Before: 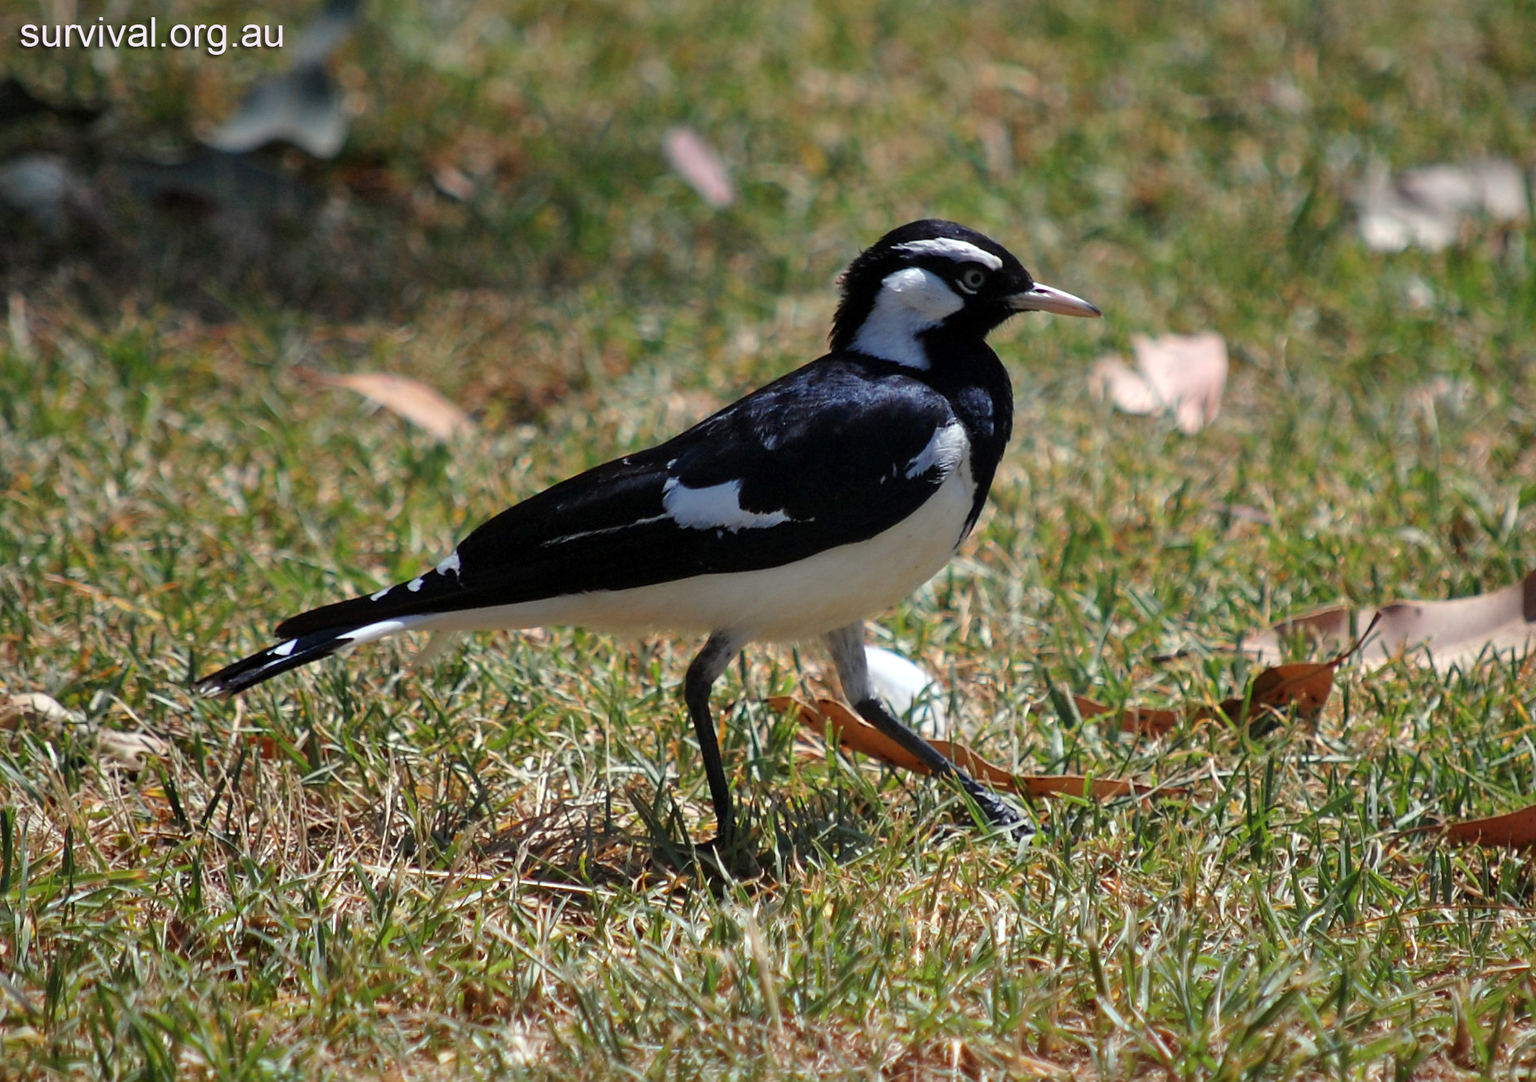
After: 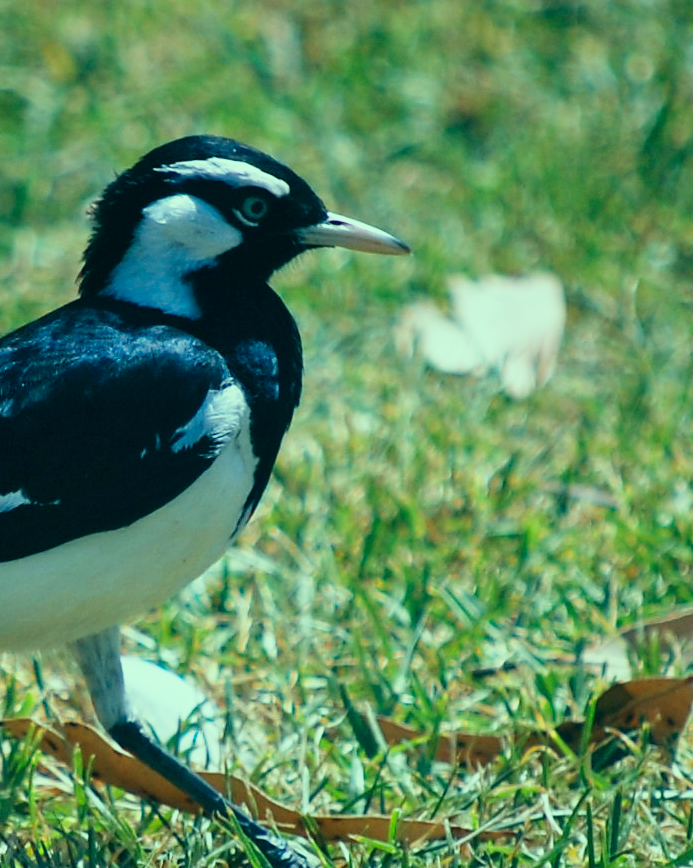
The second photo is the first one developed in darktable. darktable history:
crop and rotate: left 49.936%, top 10.094%, right 13.136%, bottom 24.256%
base curve: curves: ch0 [(0, 0) (0.088, 0.125) (0.176, 0.251) (0.354, 0.501) (0.613, 0.749) (1, 0.877)], preserve colors none
white balance: red 0.976, blue 1.04
color correction: highlights a* -20.08, highlights b* 9.8, shadows a* -20.4, shadows b* -10.76
